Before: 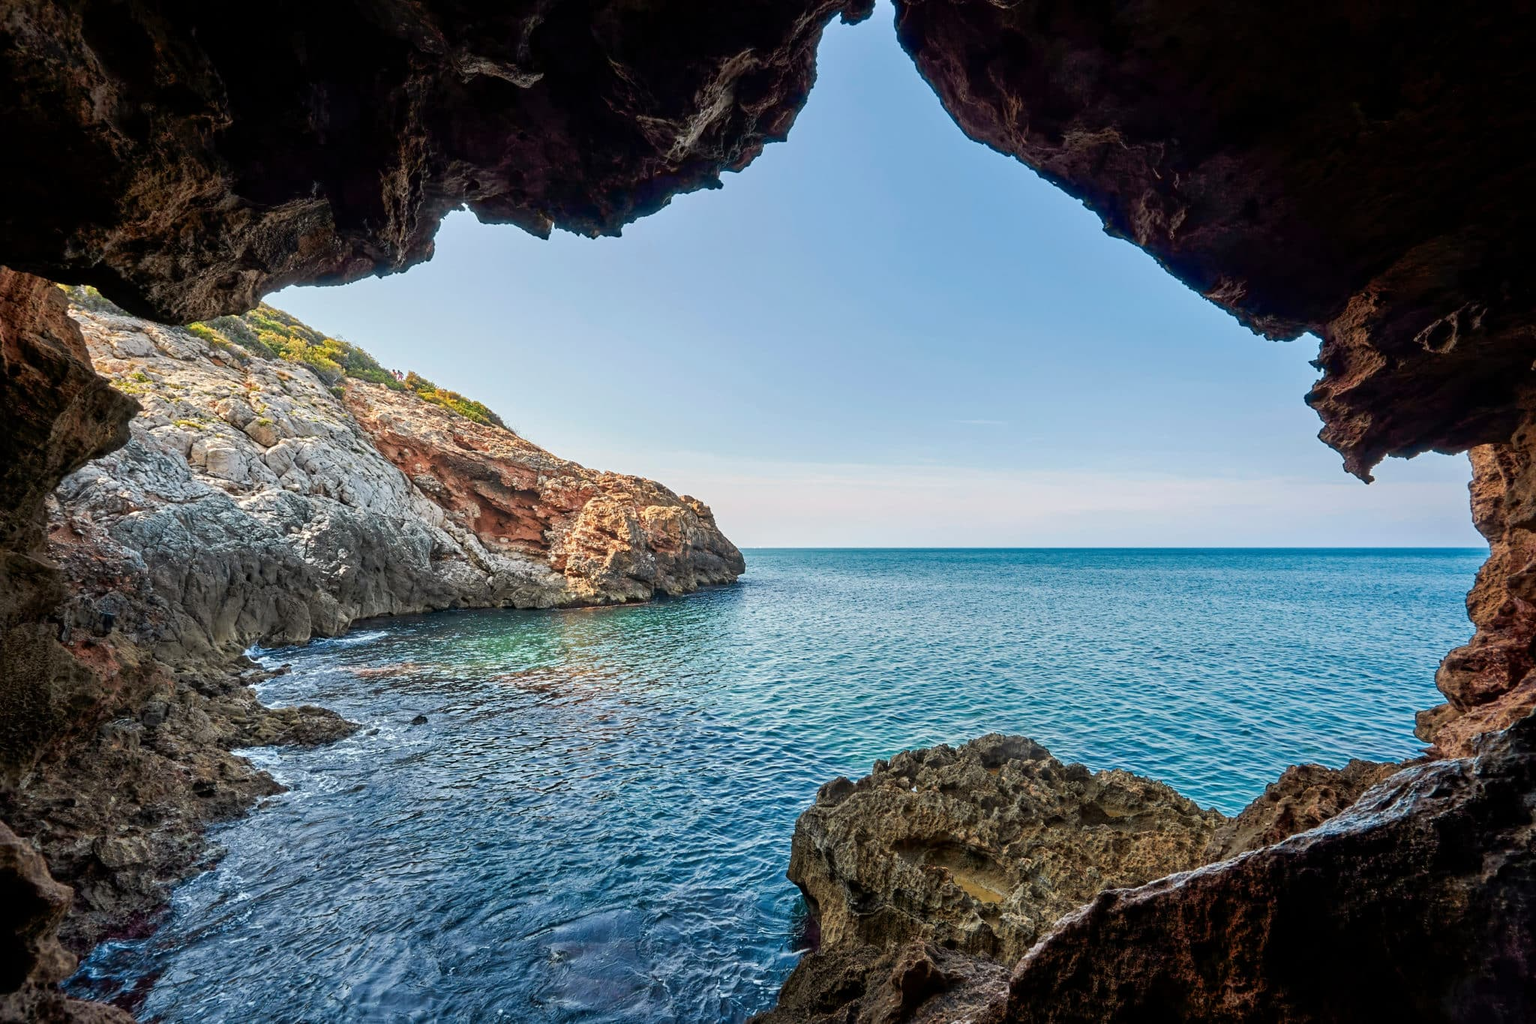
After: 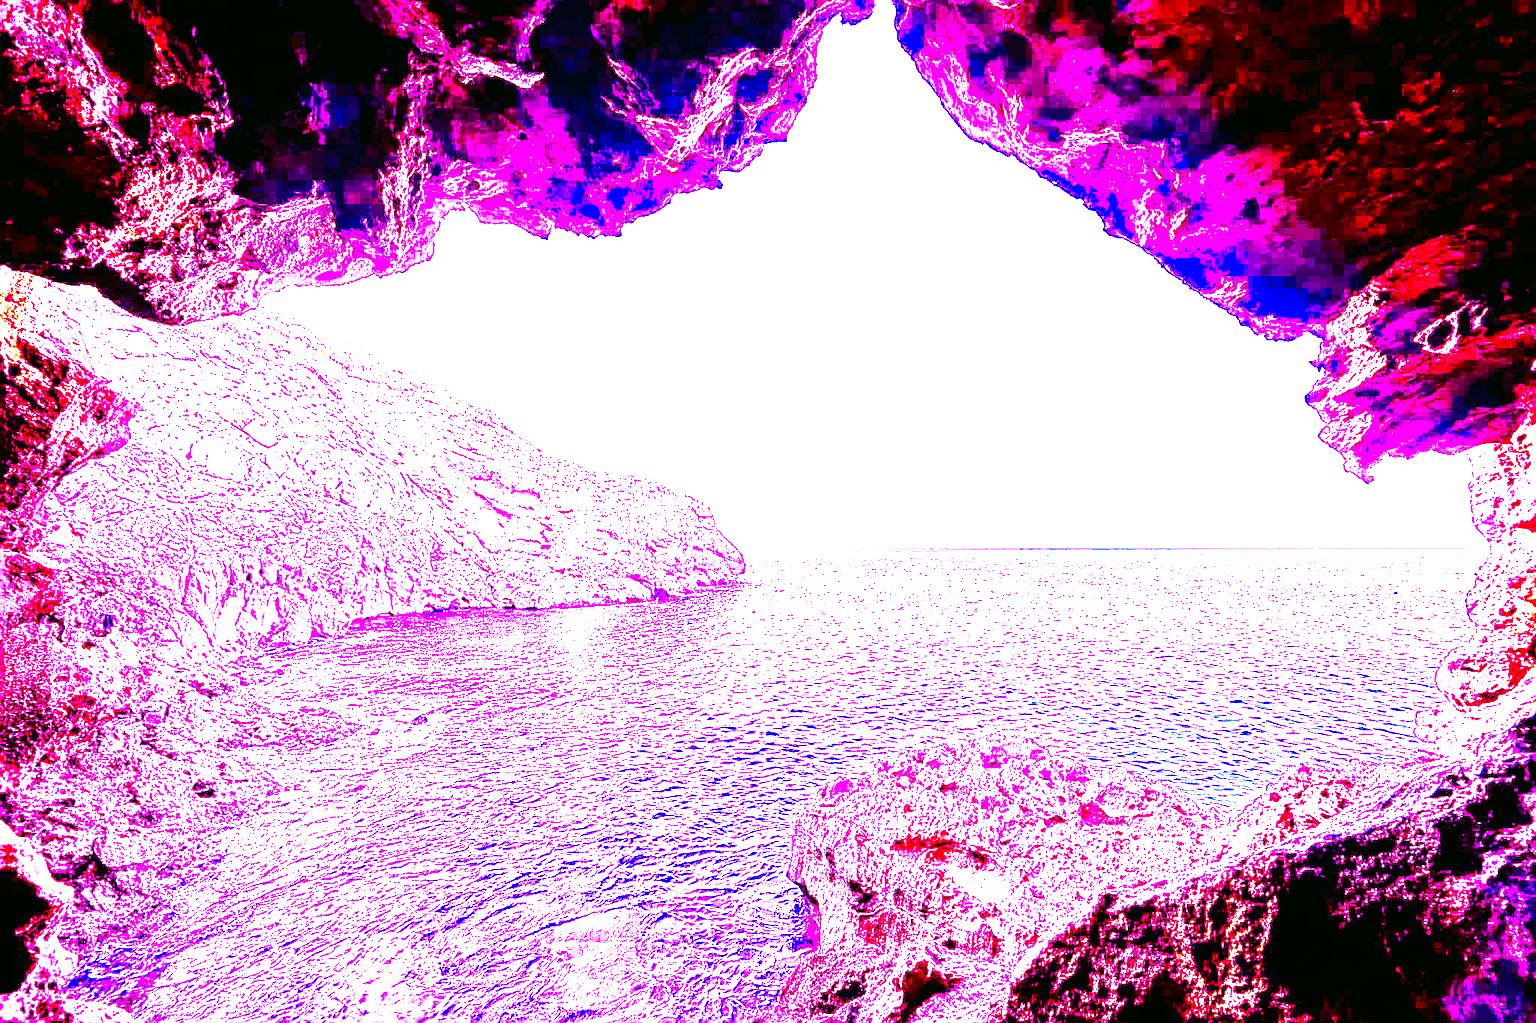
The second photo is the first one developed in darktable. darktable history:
white balance: red 8, blue 8
base curve: curves: ch0 [(0, 0) (0.028, 0.03) (0.121, 0.232) (0.46, 0.748) (0.859, 0.968) (1, 1)], preserve colors none
color correction: highlights a* 4.02, highlights b* 4.98, shadows a* -7.55, shadows b* 4.98
color balance: contrast 10%
sharpen: on, module defaults
levels: levels [0, 0.374, 0.749]
contrast brightness saturation: contrast 0.23, brightness 0.1, saturation 0.29
